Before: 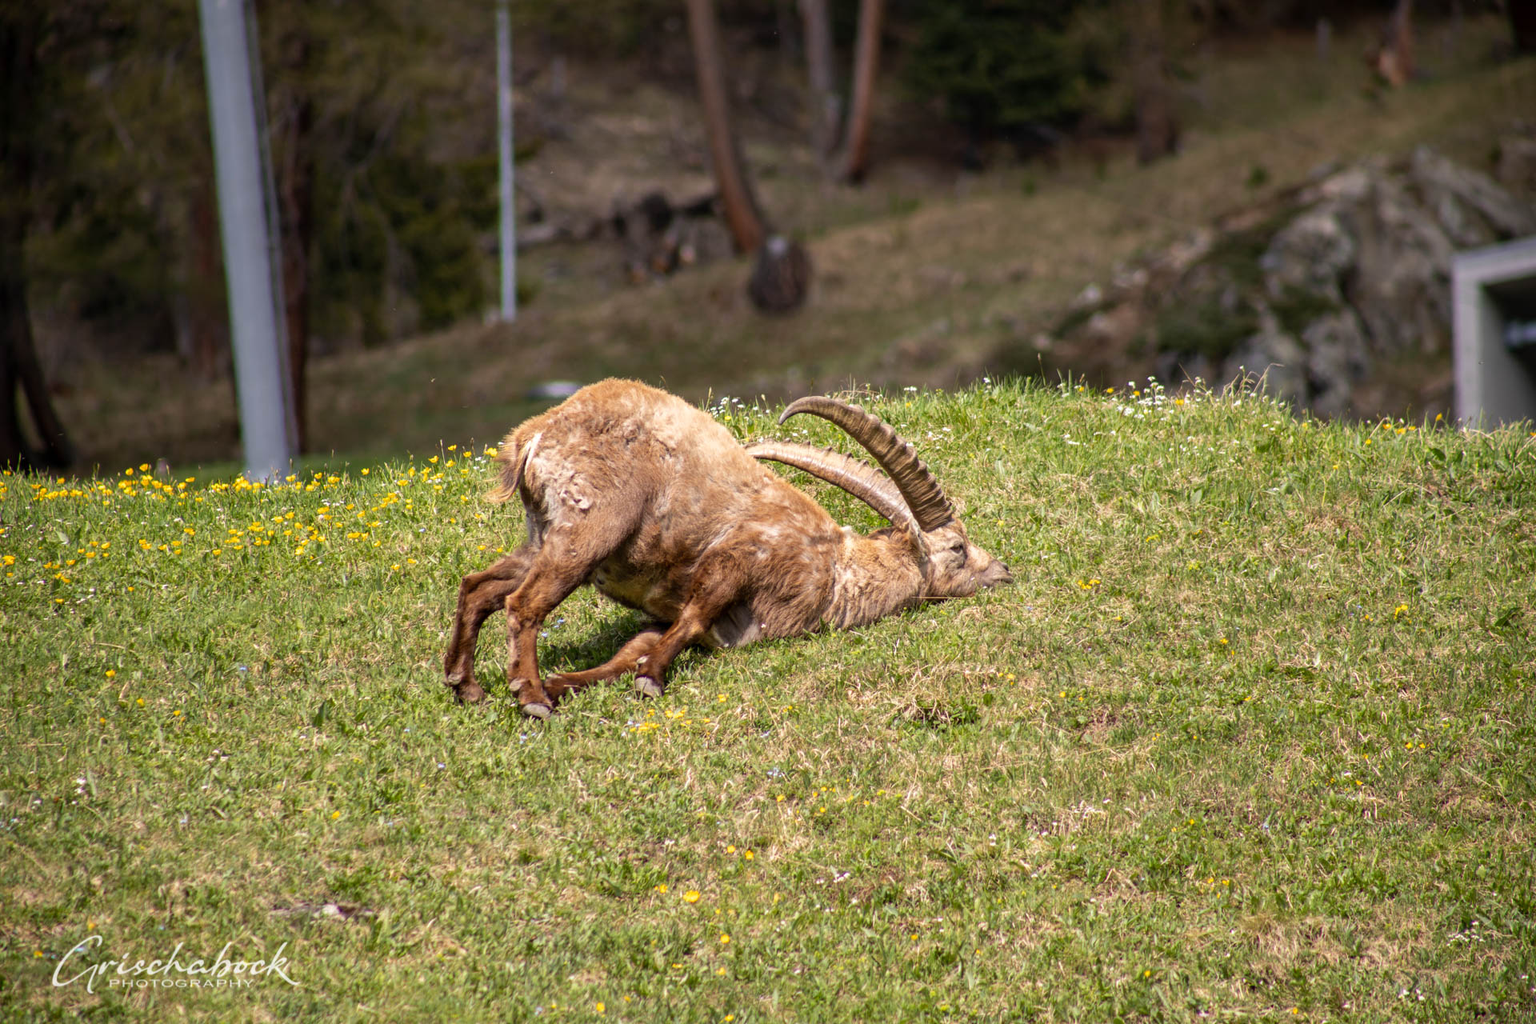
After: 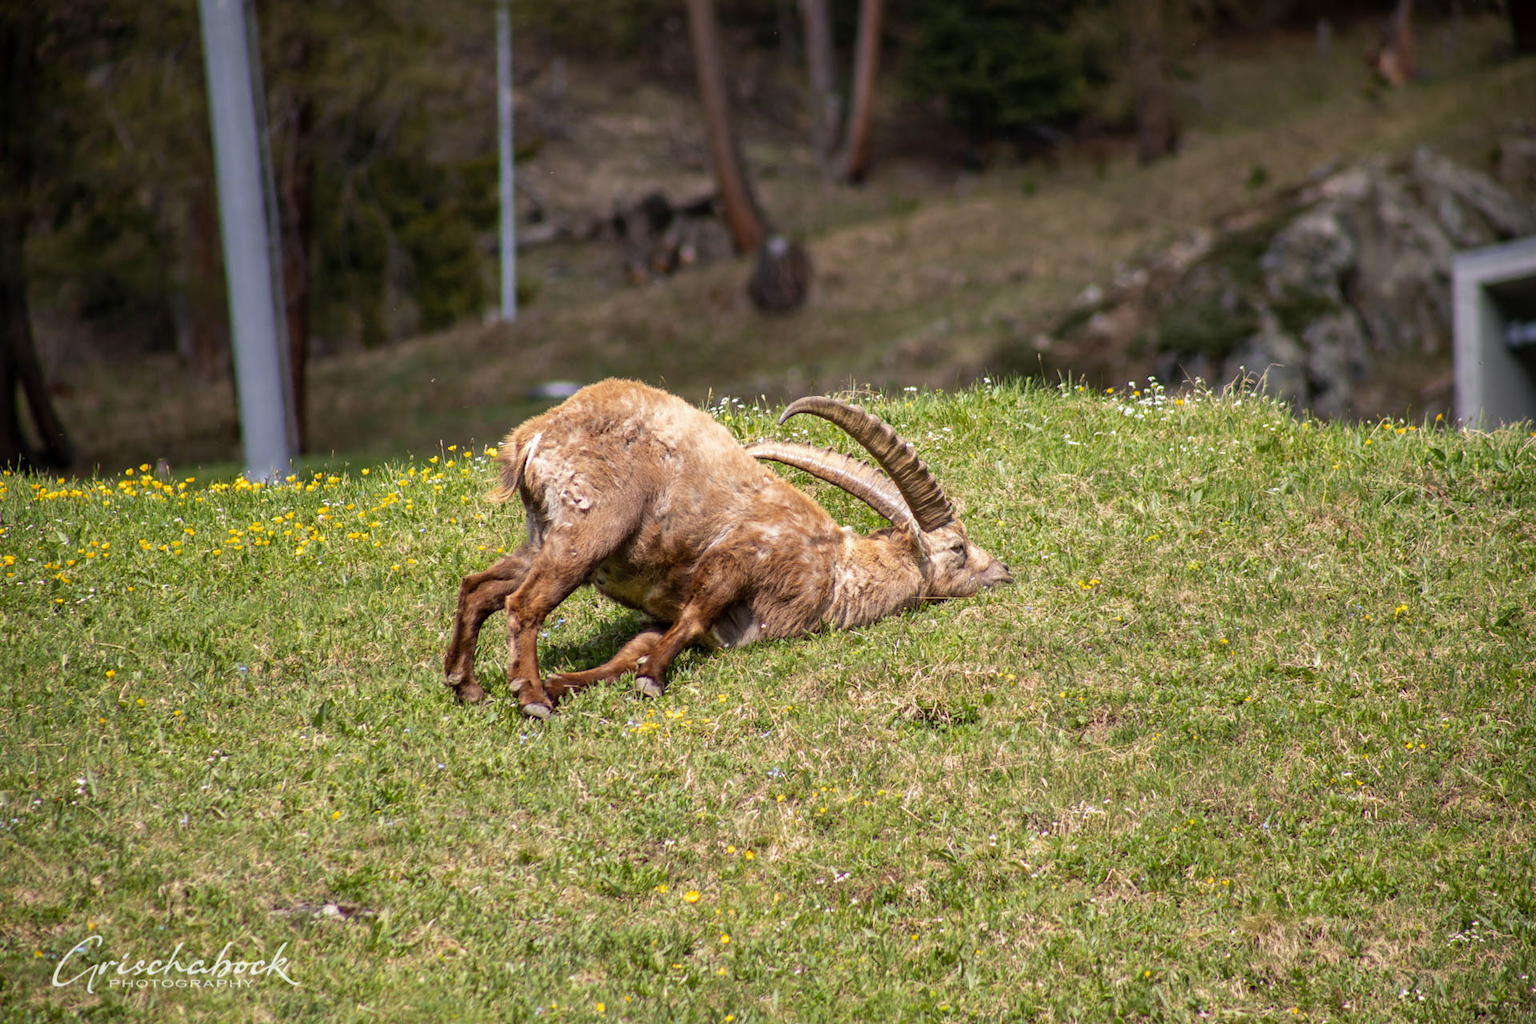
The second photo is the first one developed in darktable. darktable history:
color balance rgb: global vibrance -1%, saturation formula JzAzBz (2021)
white balance: red 0.982, blue 1.018
